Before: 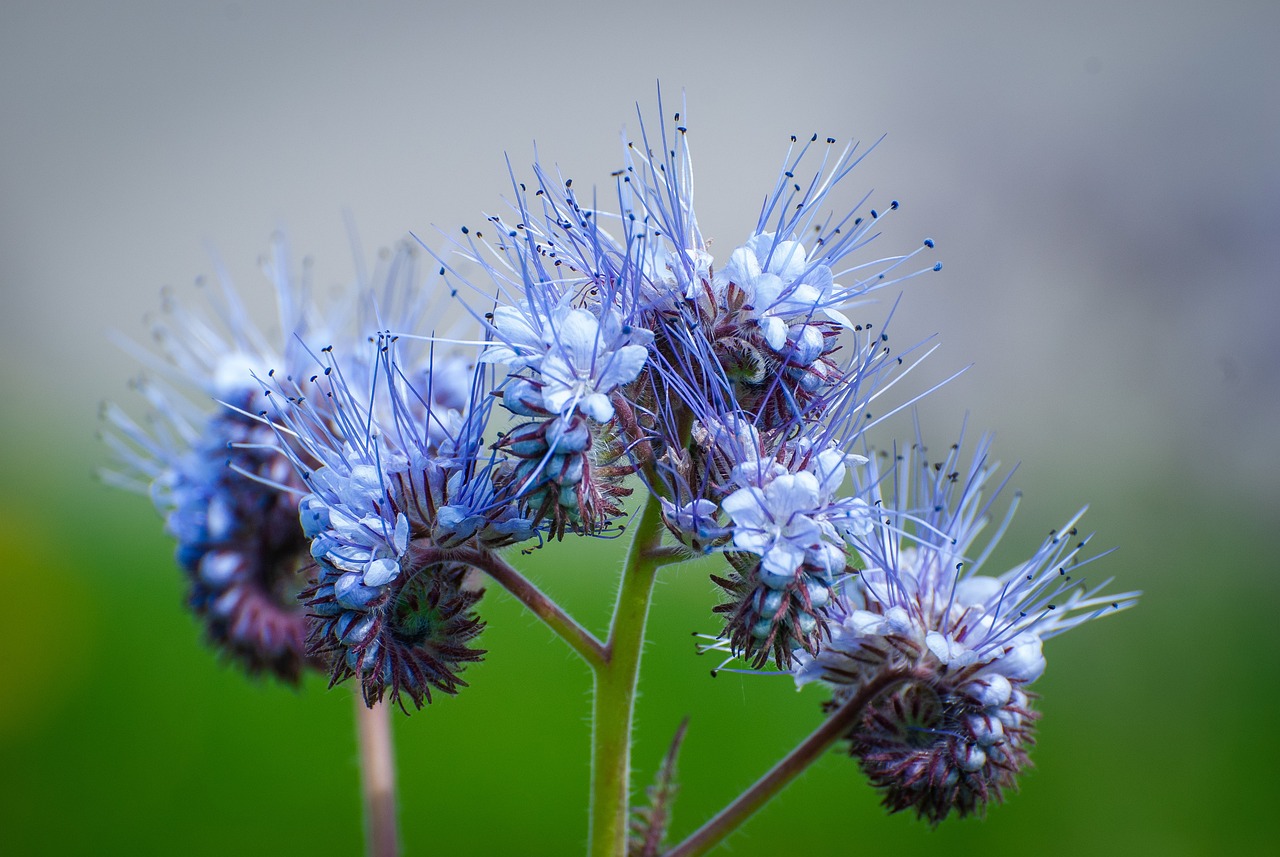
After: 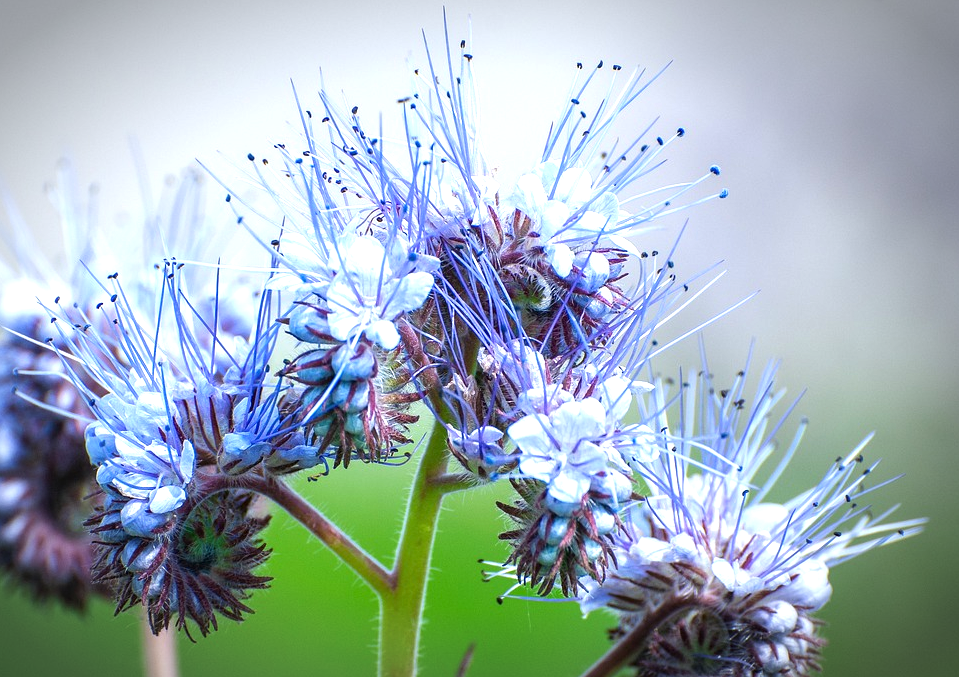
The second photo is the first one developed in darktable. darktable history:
exposure: exposure 1 EV, compensate highlight preservation false
crop: left 16.737%, top 8.591%, right 8.307%, bottom 12.412%
vignetting: automatic ratio true
